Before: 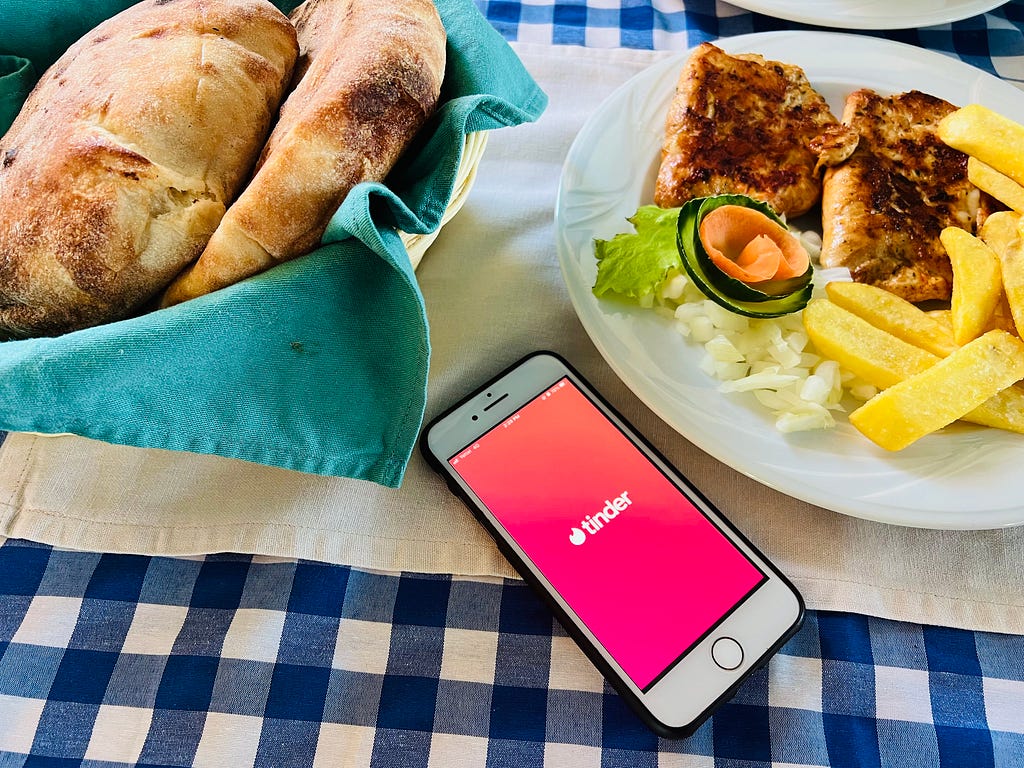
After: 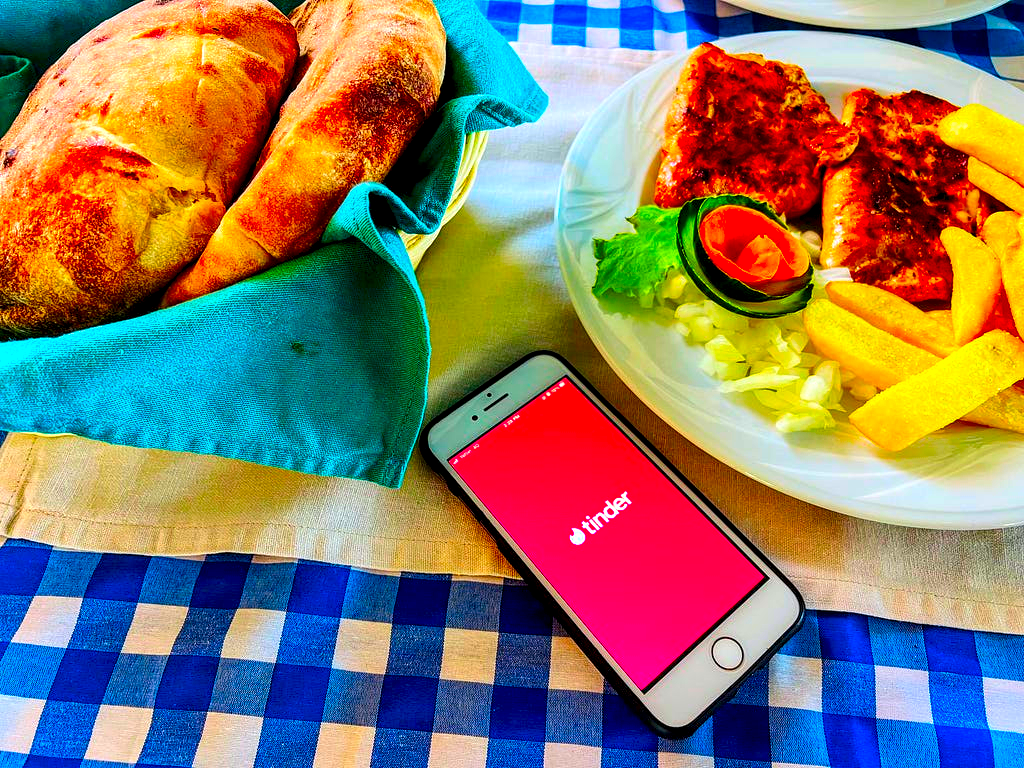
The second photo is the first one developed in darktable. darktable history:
local contrast: highlights 60%, shadows 60%, detail 160%
color correction: saturation 3
